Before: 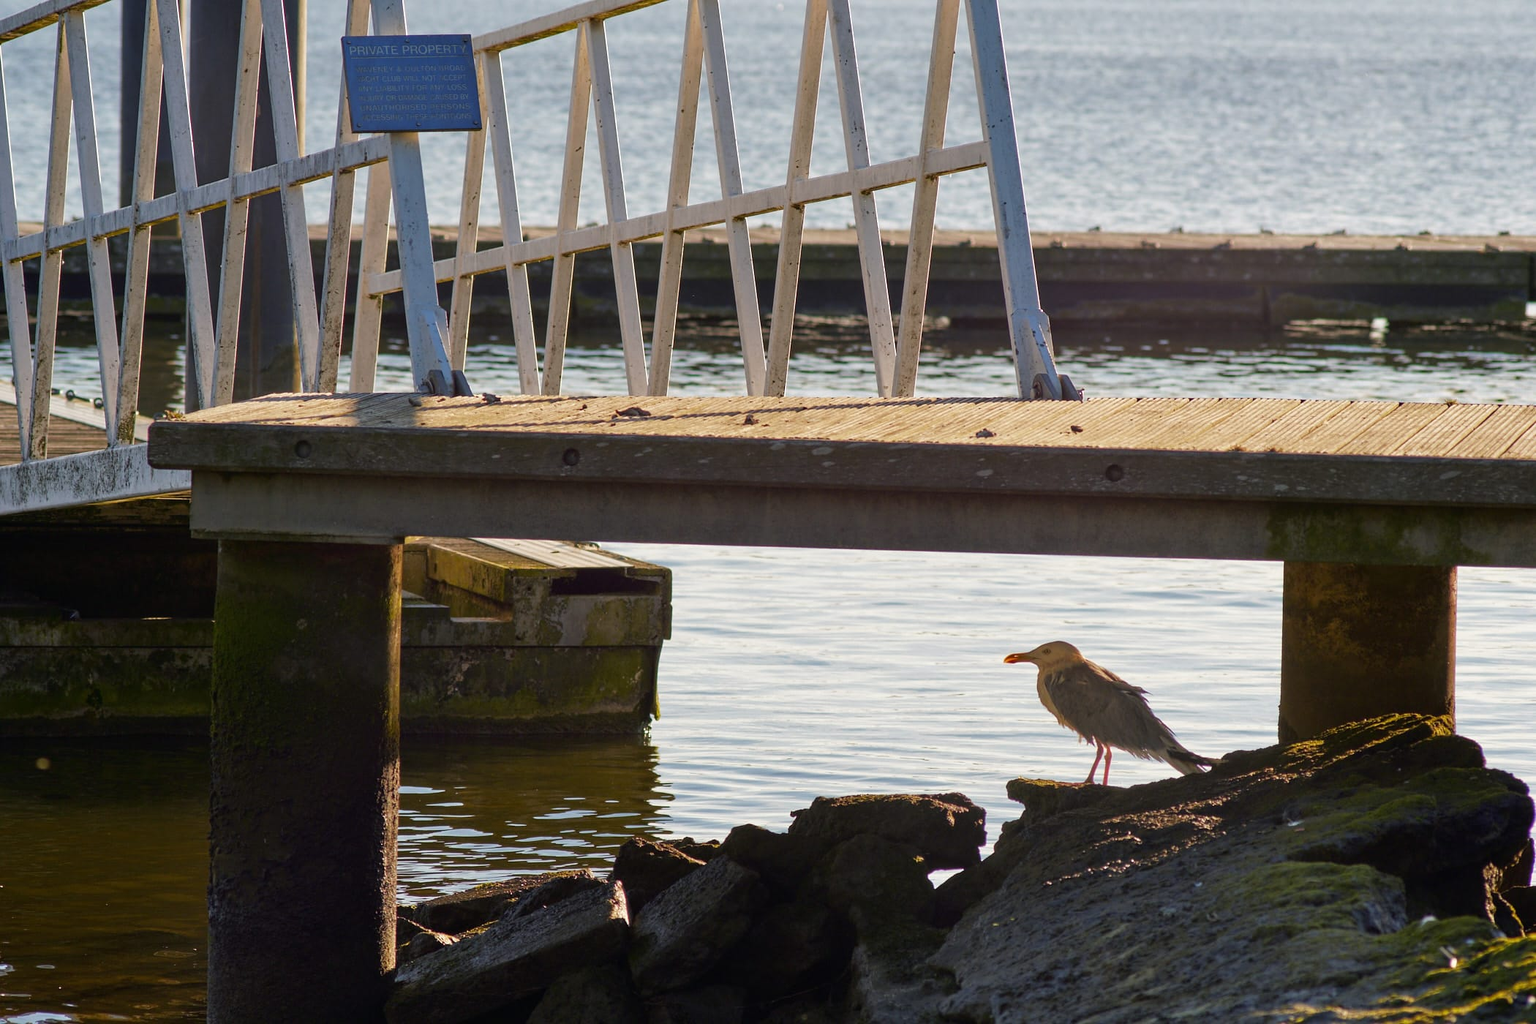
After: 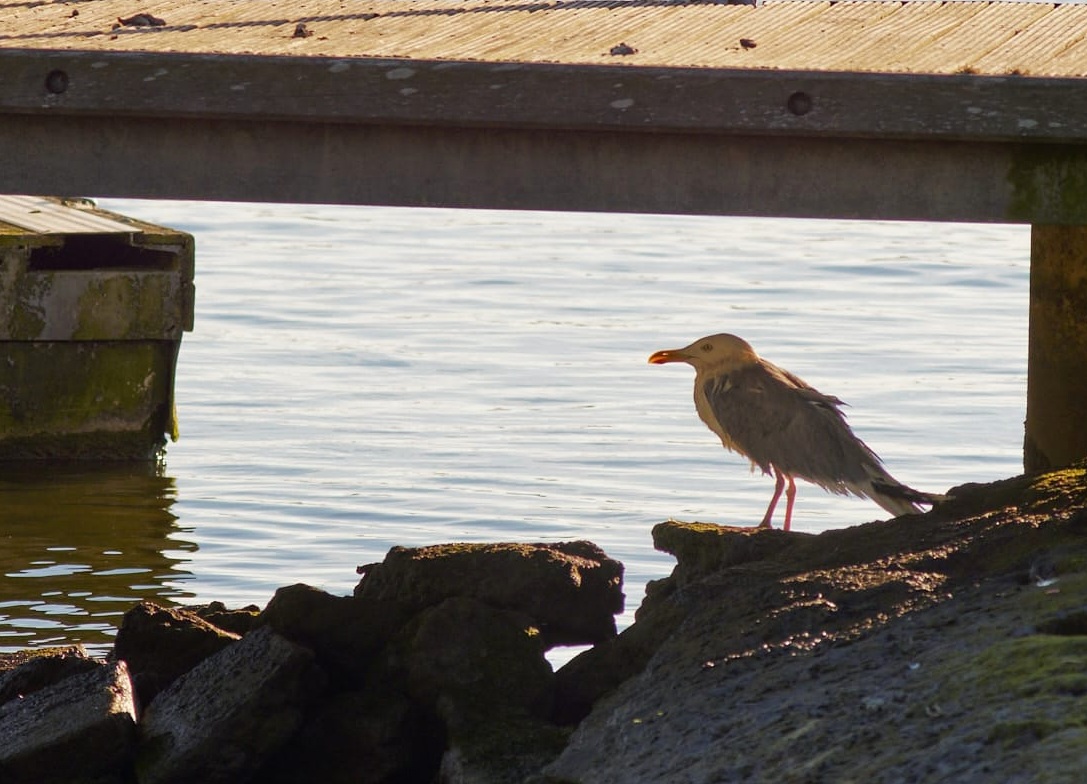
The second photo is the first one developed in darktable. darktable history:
tone curve: curves: ch0 [(0, 0) (0.584, 0.595) (1, 1)], preserve colors none
crop: left 34.479%, top 38.822%, right 13.718%, bottom 5.172%
